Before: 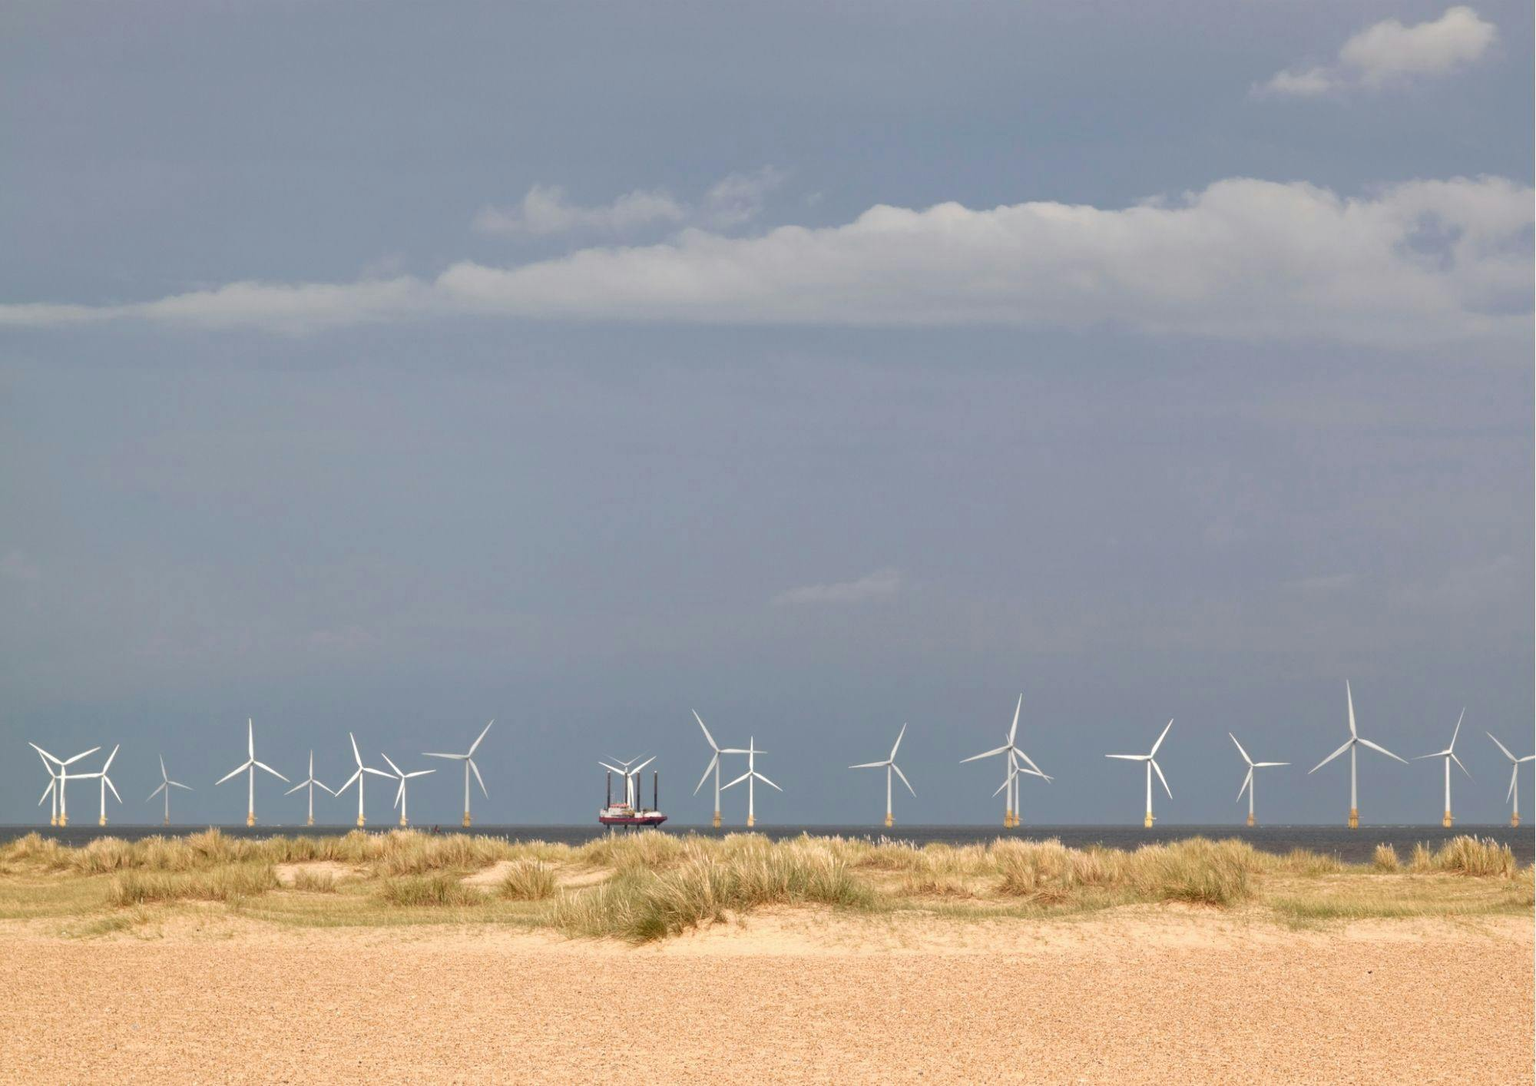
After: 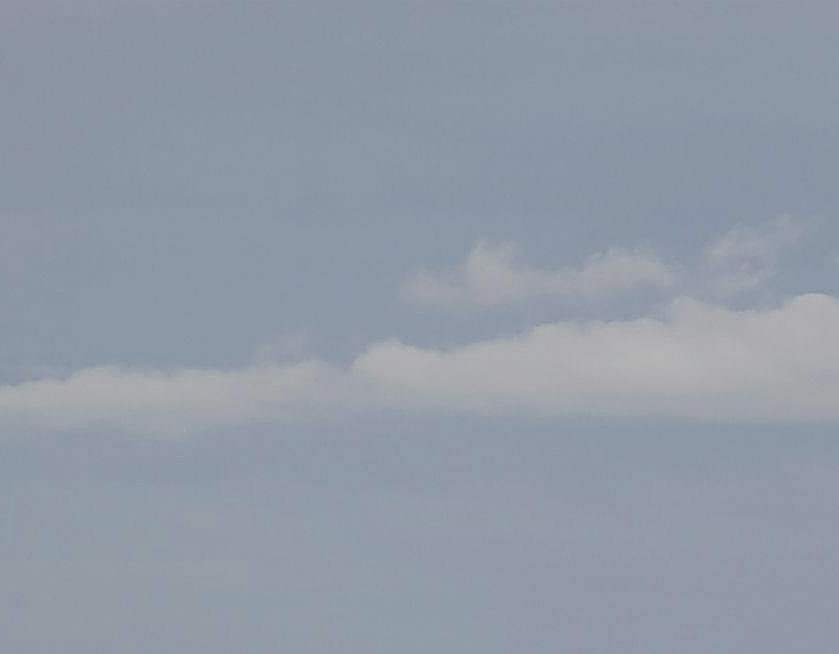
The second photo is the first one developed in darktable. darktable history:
filmic rgb: black relative exposure -7.15 EV, white relative exposure 5.36 EV, hardness 3.02
sharpen: amount 2
exposure: exposure 0.2 EV, compensate highlight preservation false
crop and rotate: left 10.817%, top 0.062%, right 47.194%, bottom 53.626%
